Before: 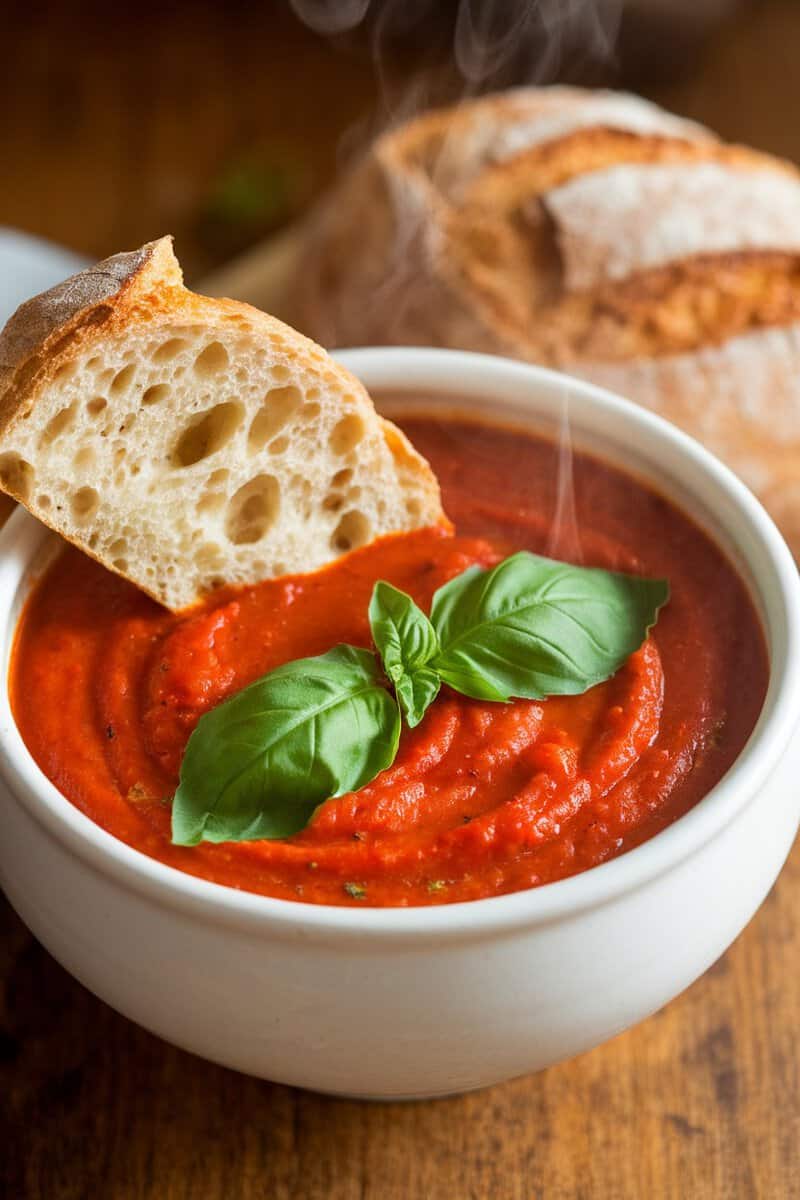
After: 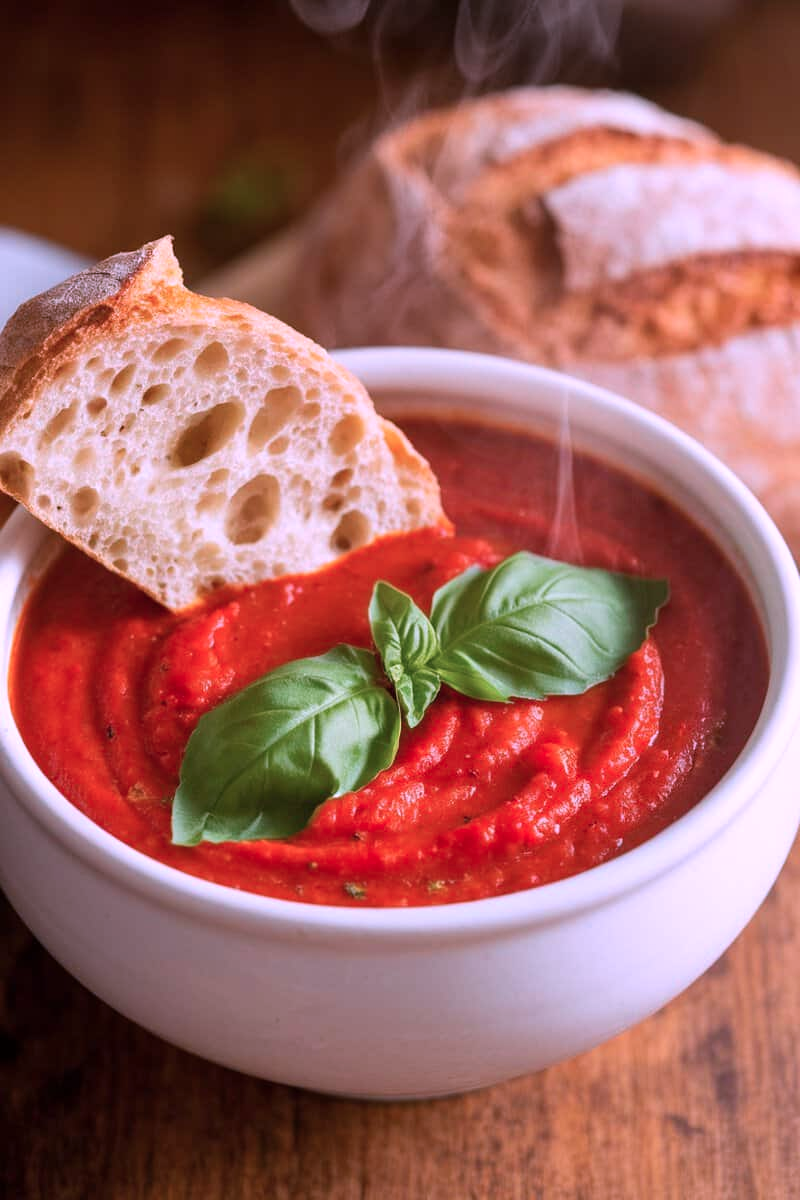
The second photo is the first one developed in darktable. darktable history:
color correction: highlights a* 15.03, highlights b* -25.07
